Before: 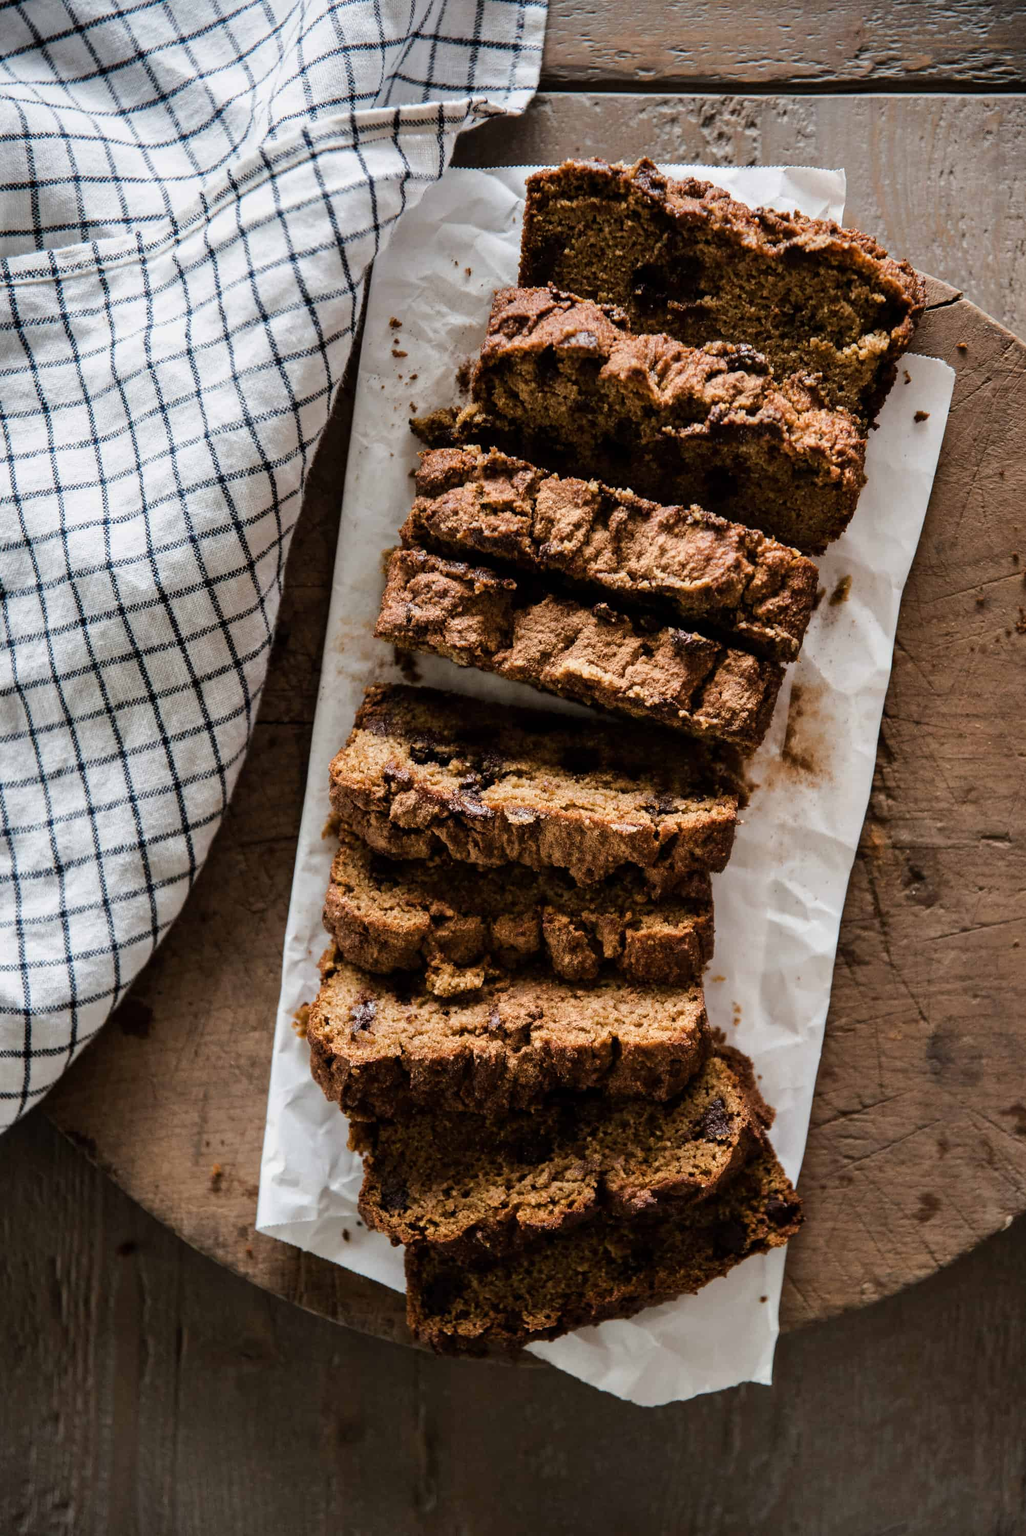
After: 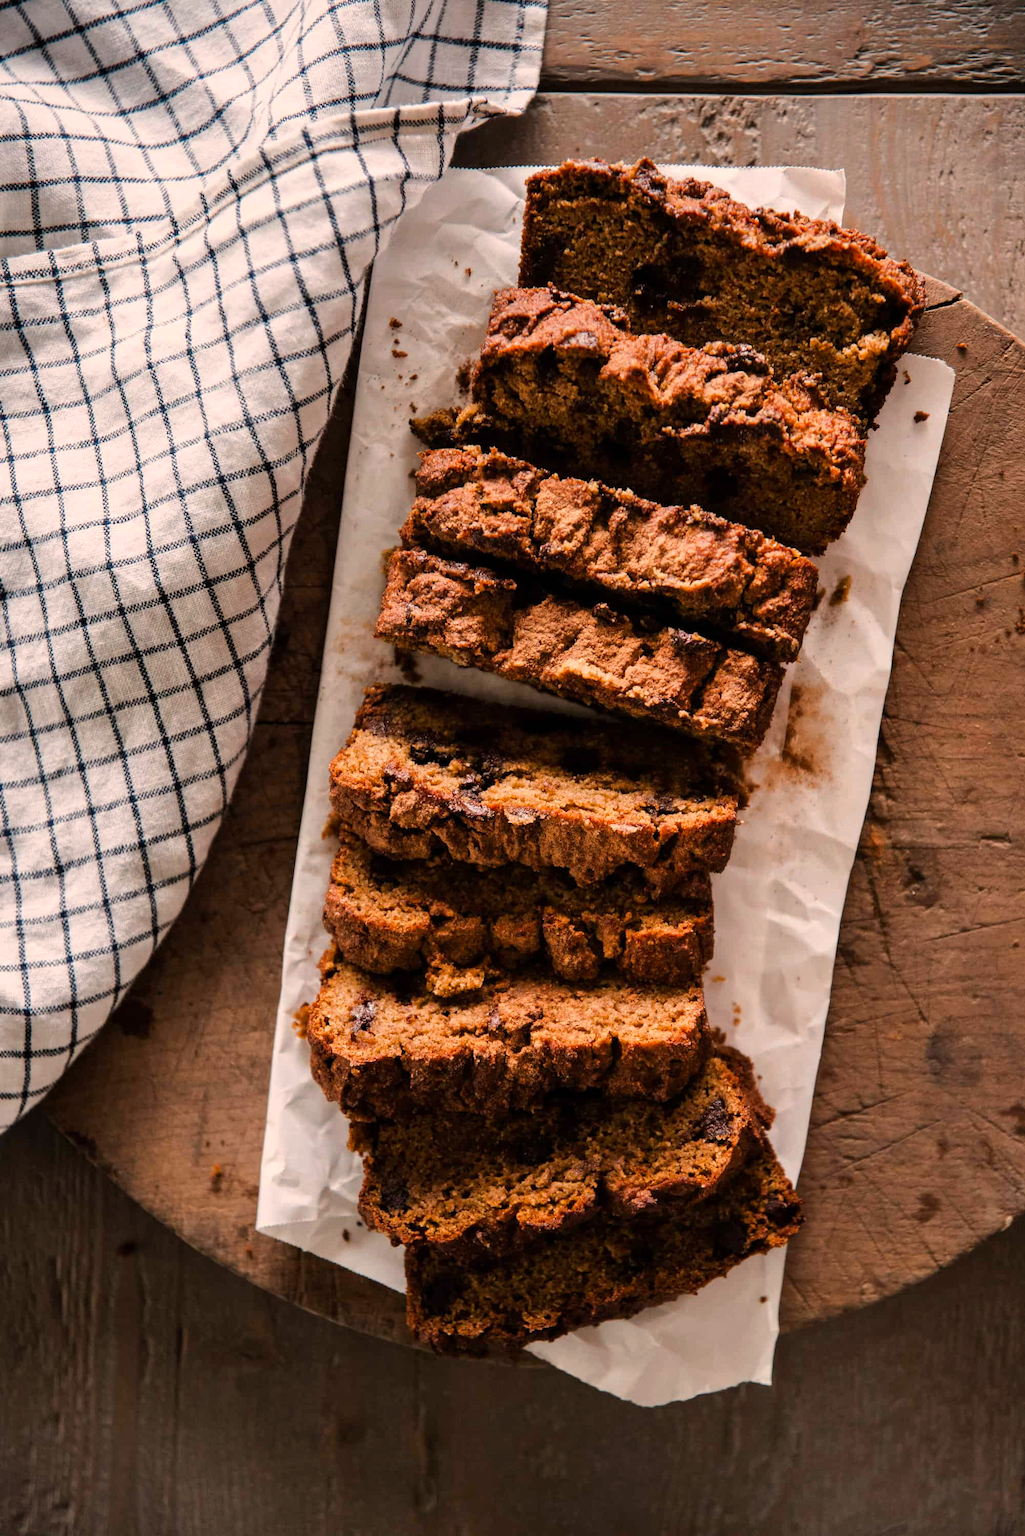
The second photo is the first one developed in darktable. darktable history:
white balance: red 1.127, blue 0.943
vibrance: vibrance 95.34%
